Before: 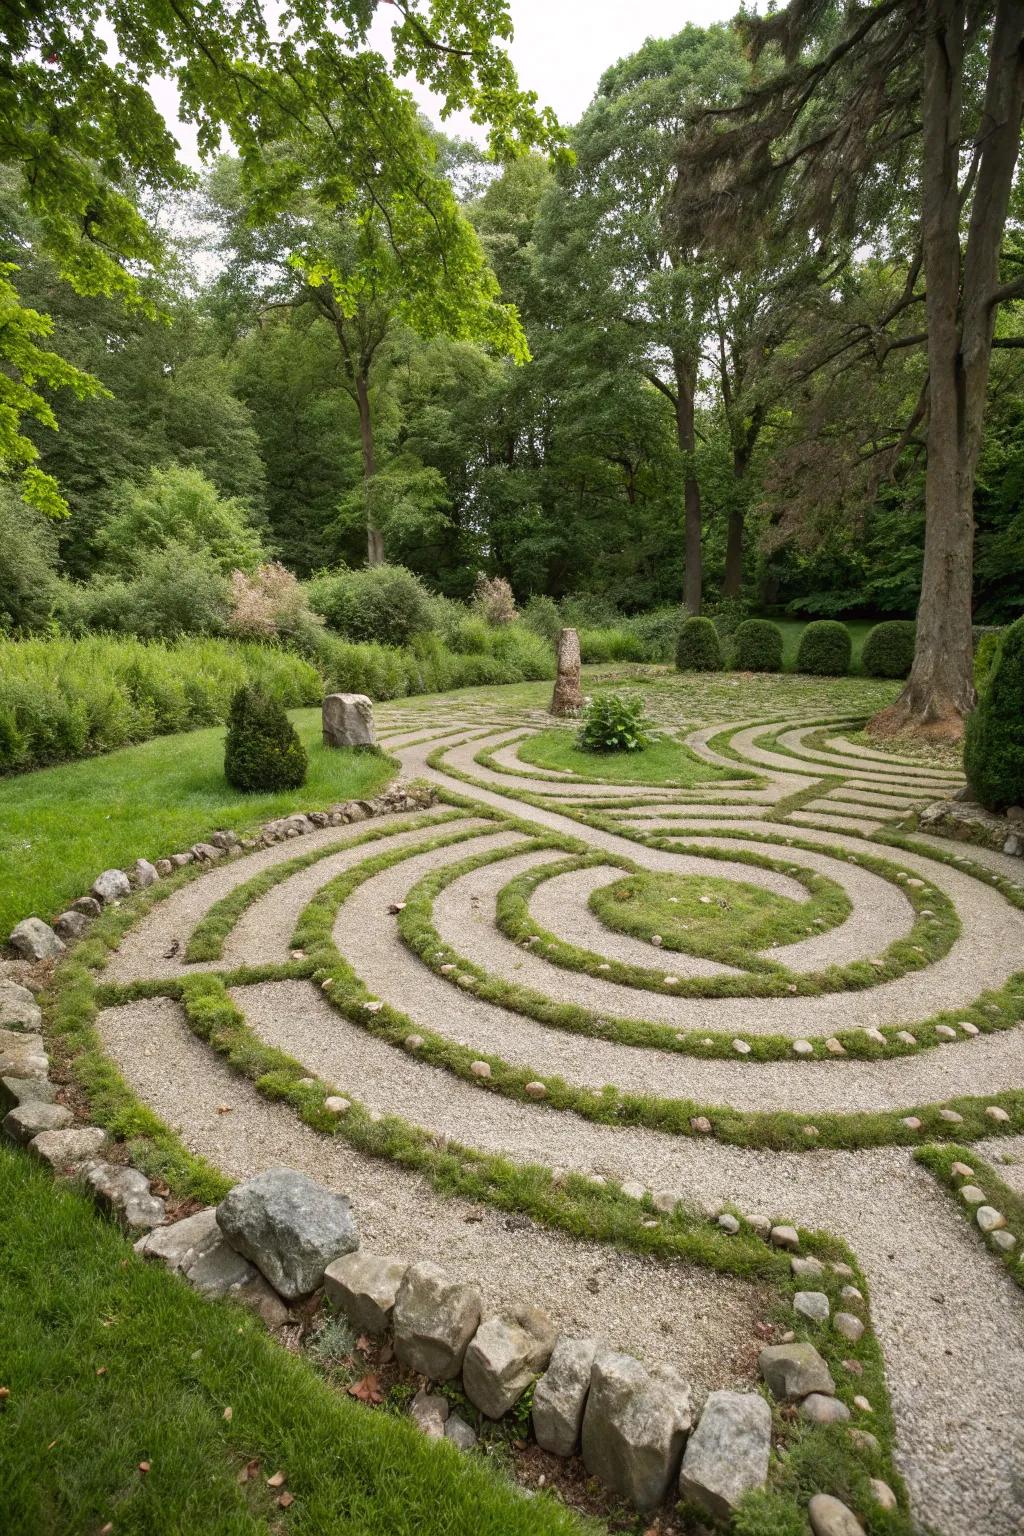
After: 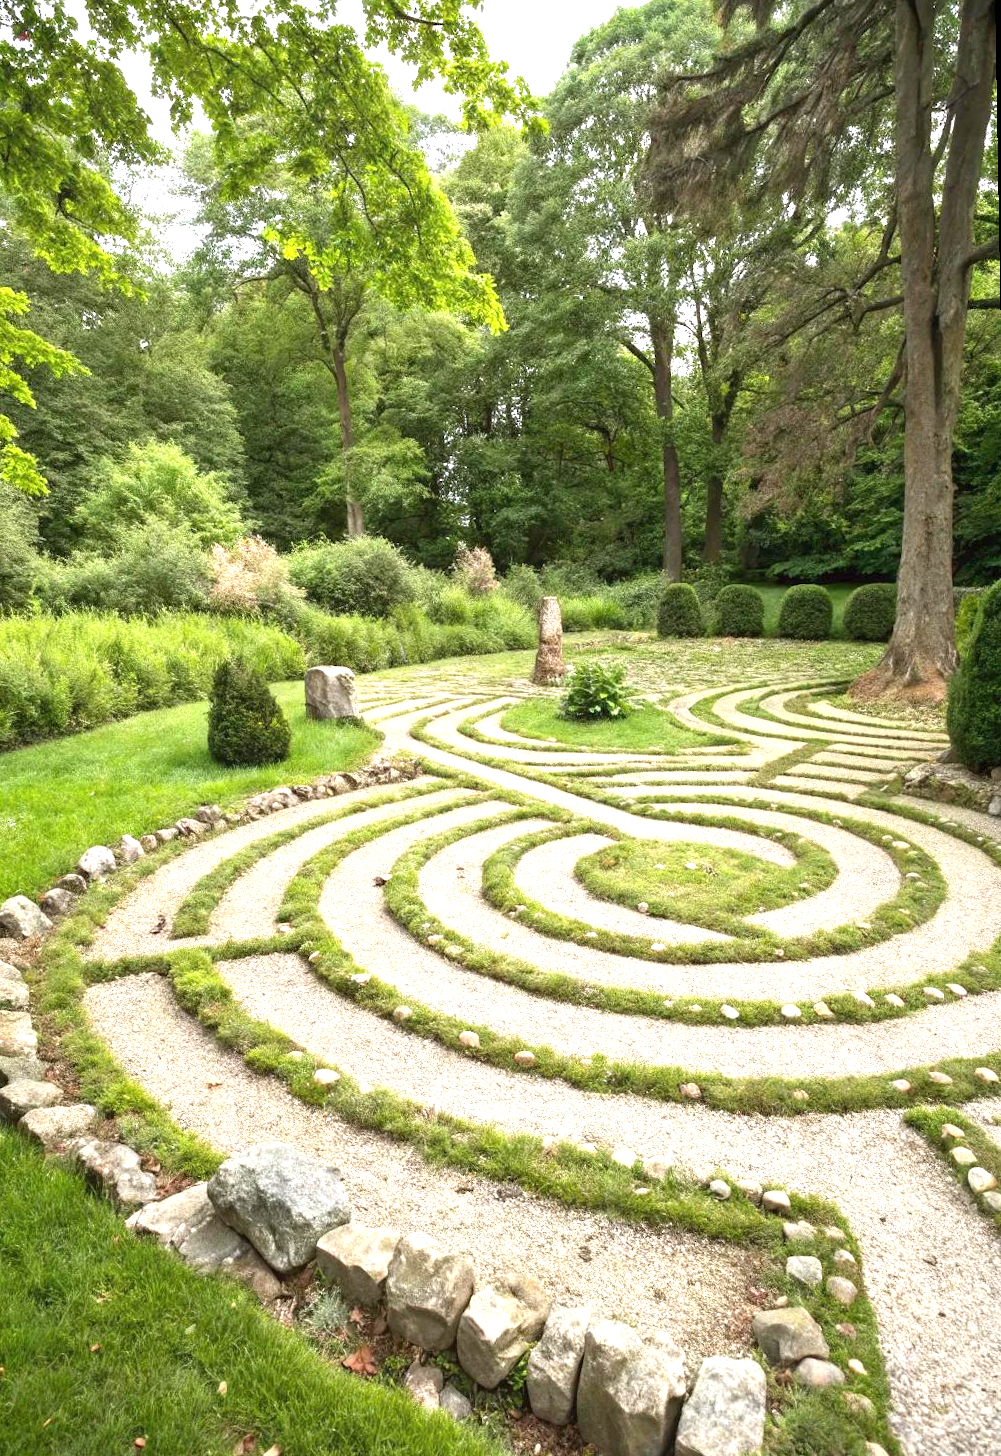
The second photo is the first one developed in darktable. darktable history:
exposure: black level correction 0, exposure 1.198 EV, compensate exposure bias true, compensate highlight preservation false
crop and rotate: left 1.774%, right 0.633%, bottom 1.28%
rotate and perspective: rotation -1°, crop left 0.011, crop right 0.989, crop top 0.025, crop bottom 0.975
